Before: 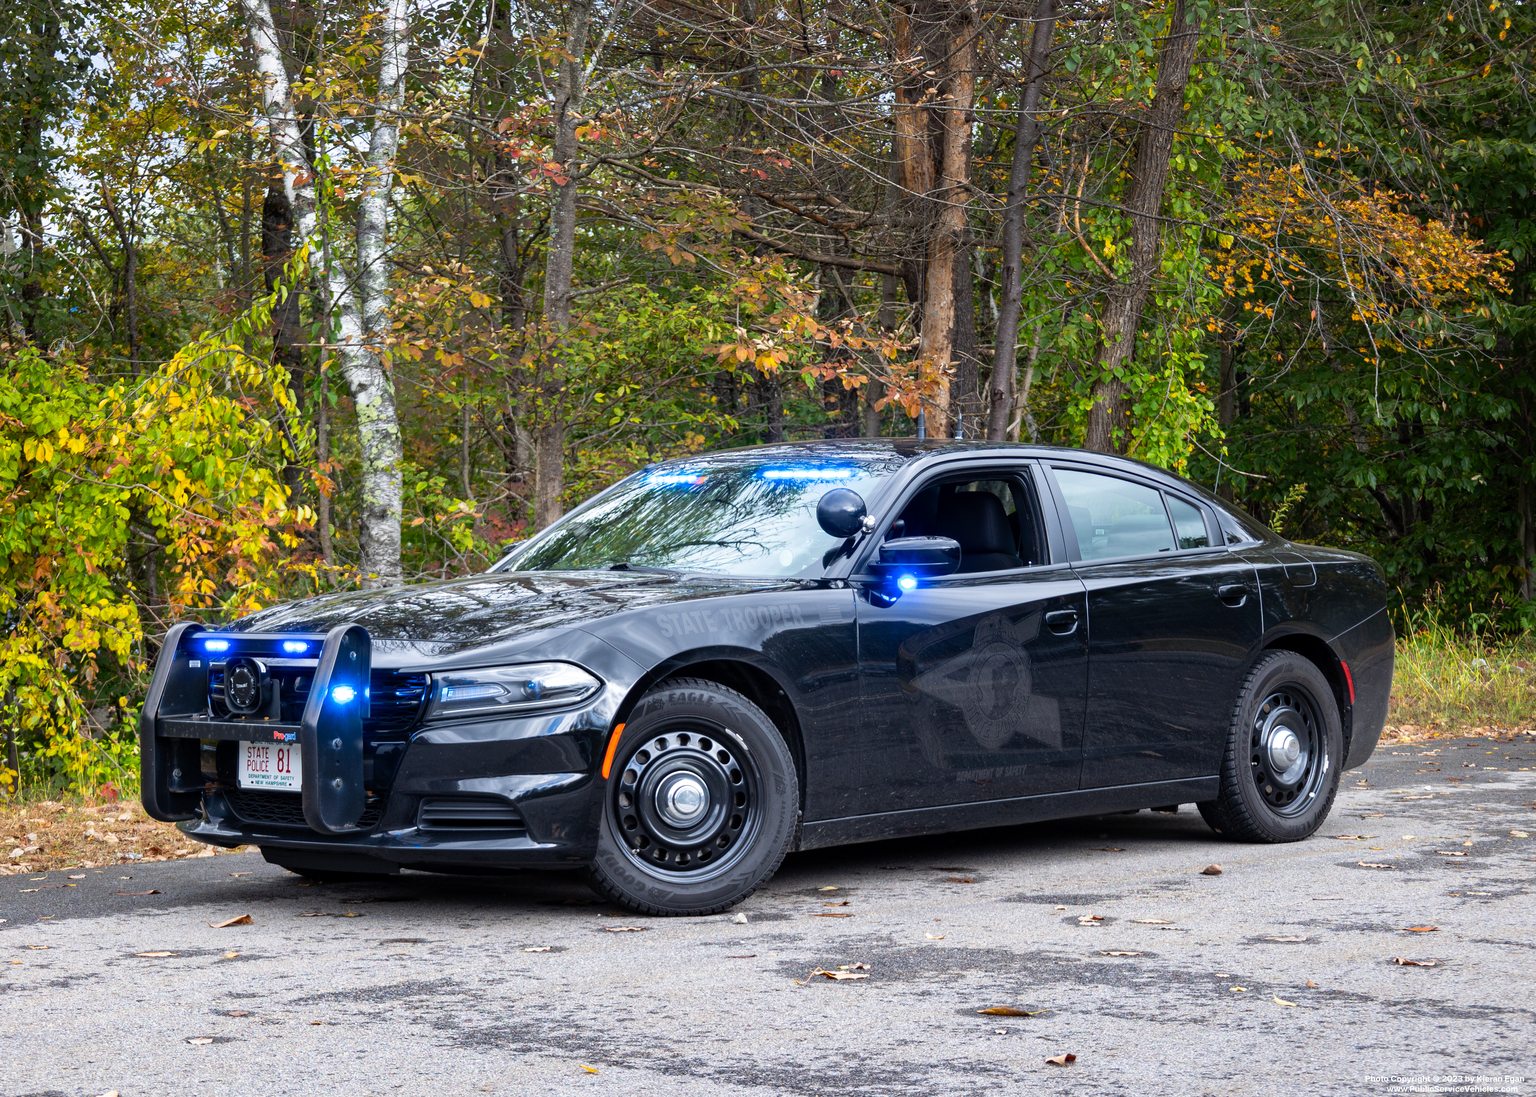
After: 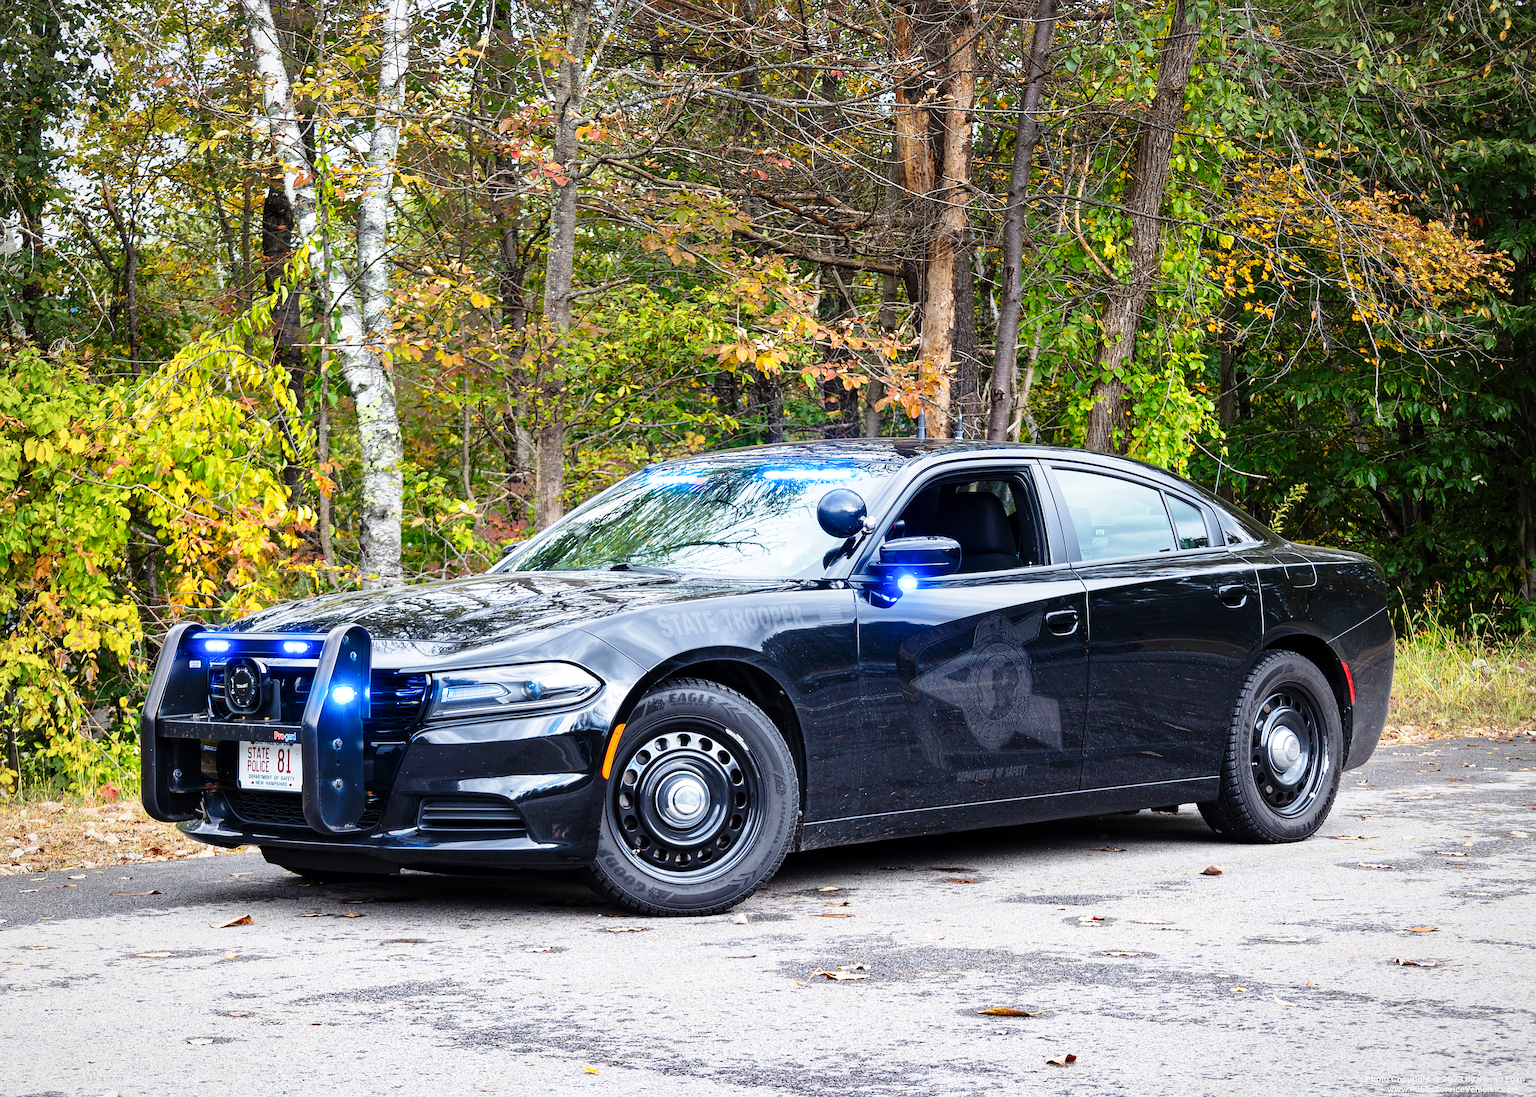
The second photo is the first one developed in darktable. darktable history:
vignetting: fall-off start 74.69%, fall-off radius 65.73%, brightness -0.192, saturation -0.292
base curve: curves: ch0 [(0, 0) (0.028, 0.03) (0.121, 0.232) (0.46, 0.748) (0.859, 0.968) (1, 1)], preserve colors none
sharpen: on, module defaults
